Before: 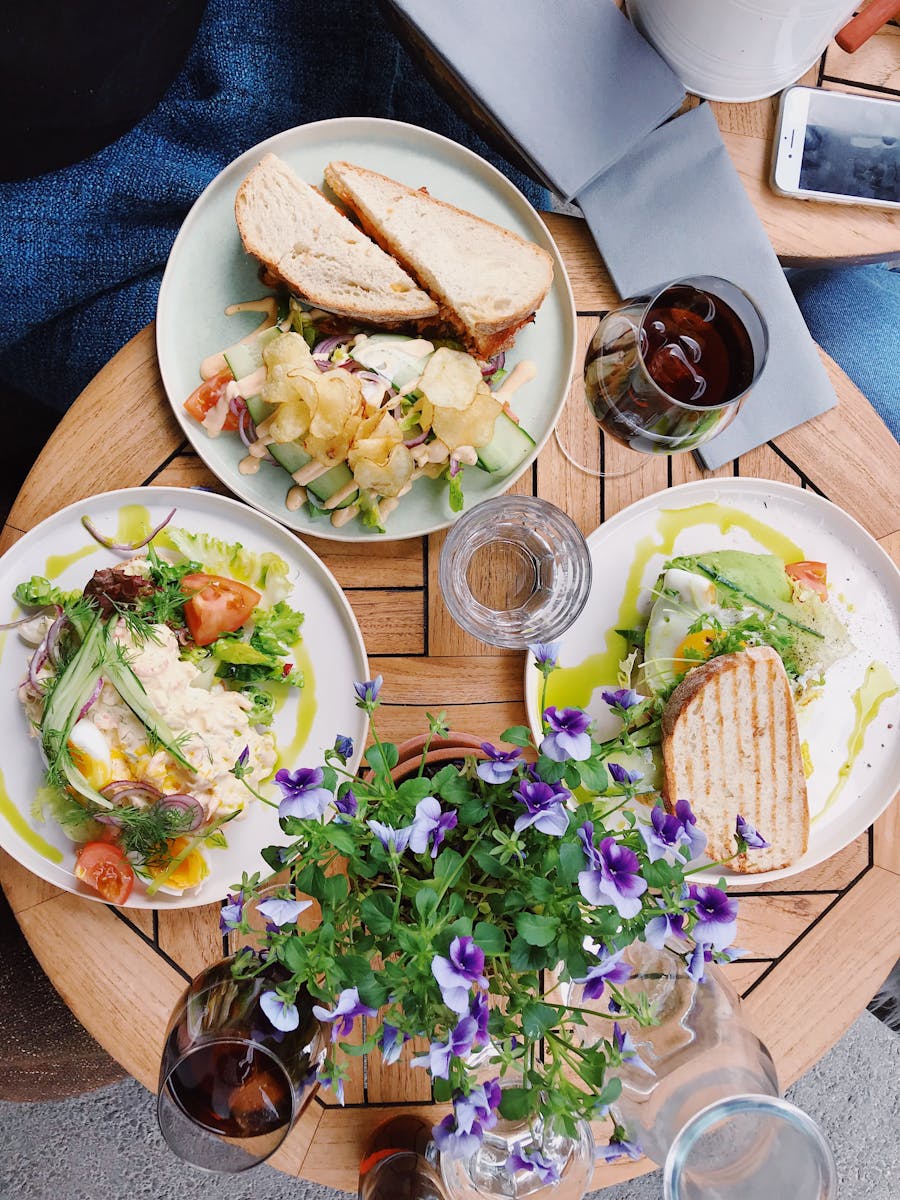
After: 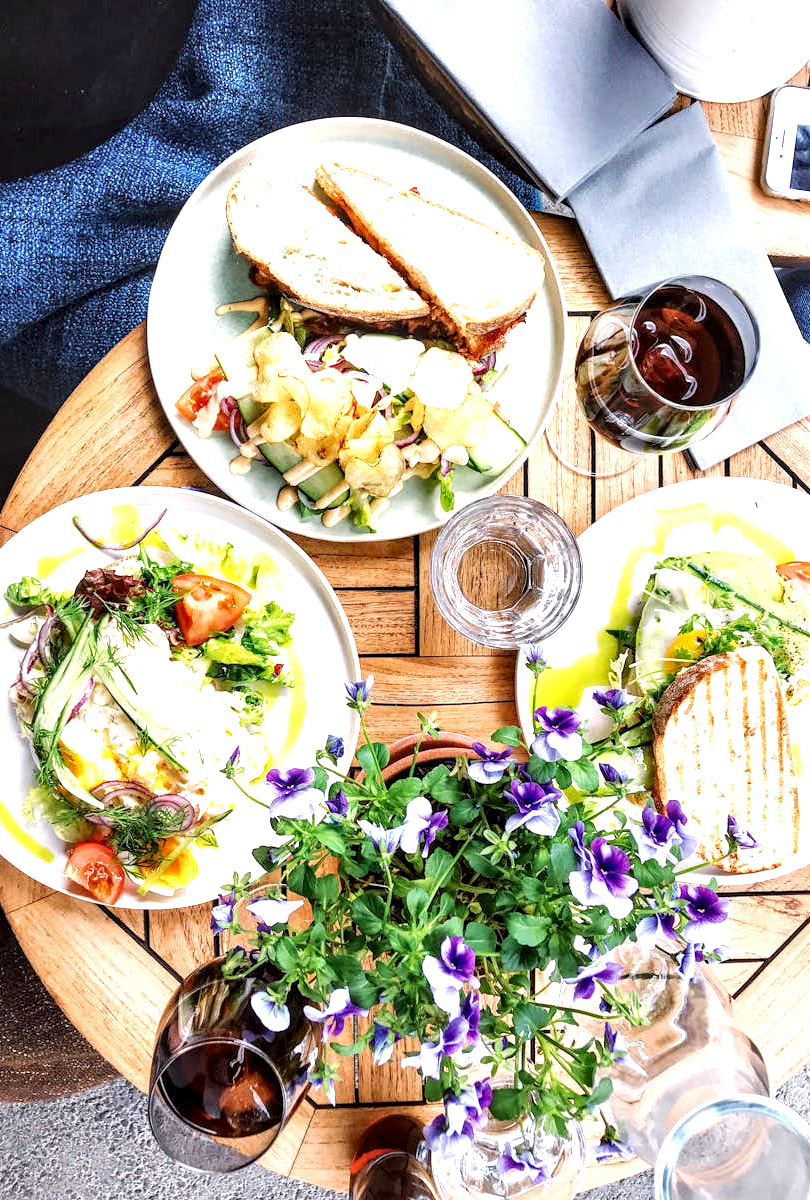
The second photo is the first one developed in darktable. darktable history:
exposure: exposure 1 EV, compensate highlight preservation false
local contrast: highlights 65%, shadows 54%, detail 169%, midtone range 0.514
crop and rotate: left 1.088%, right 8.807%
